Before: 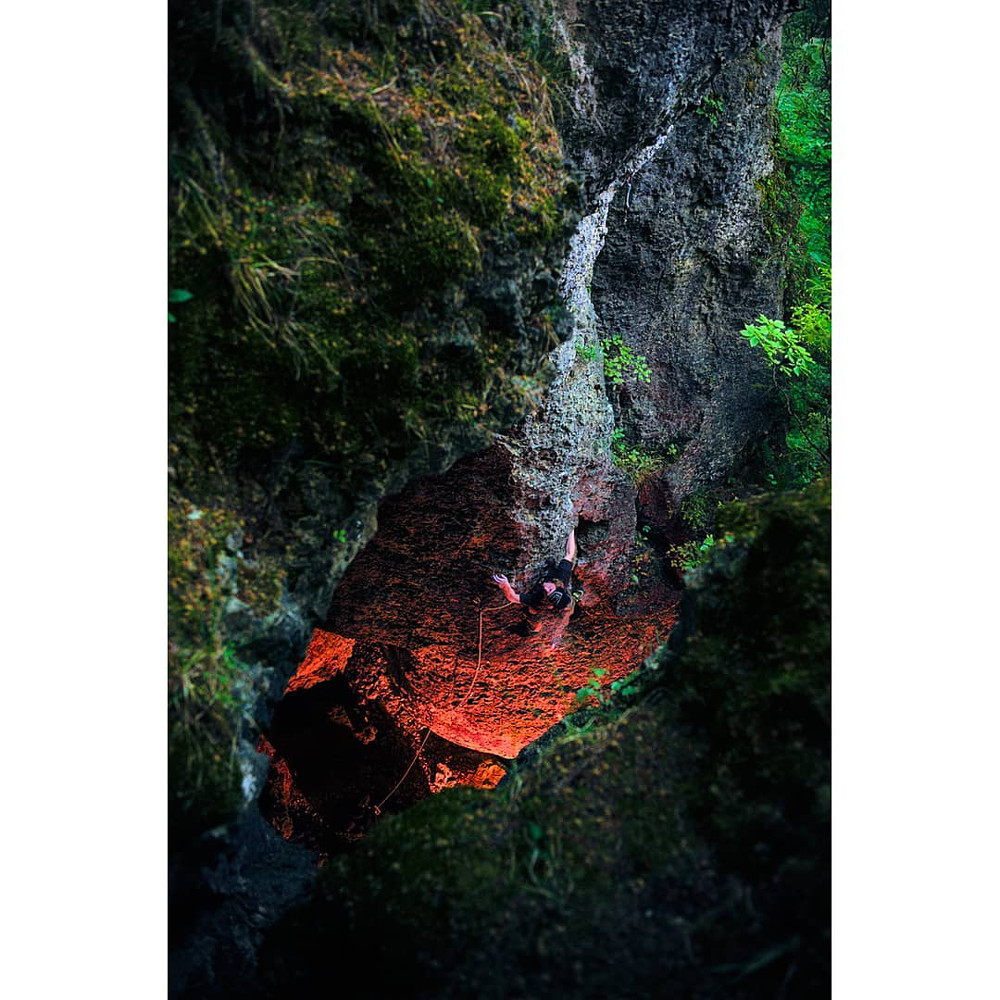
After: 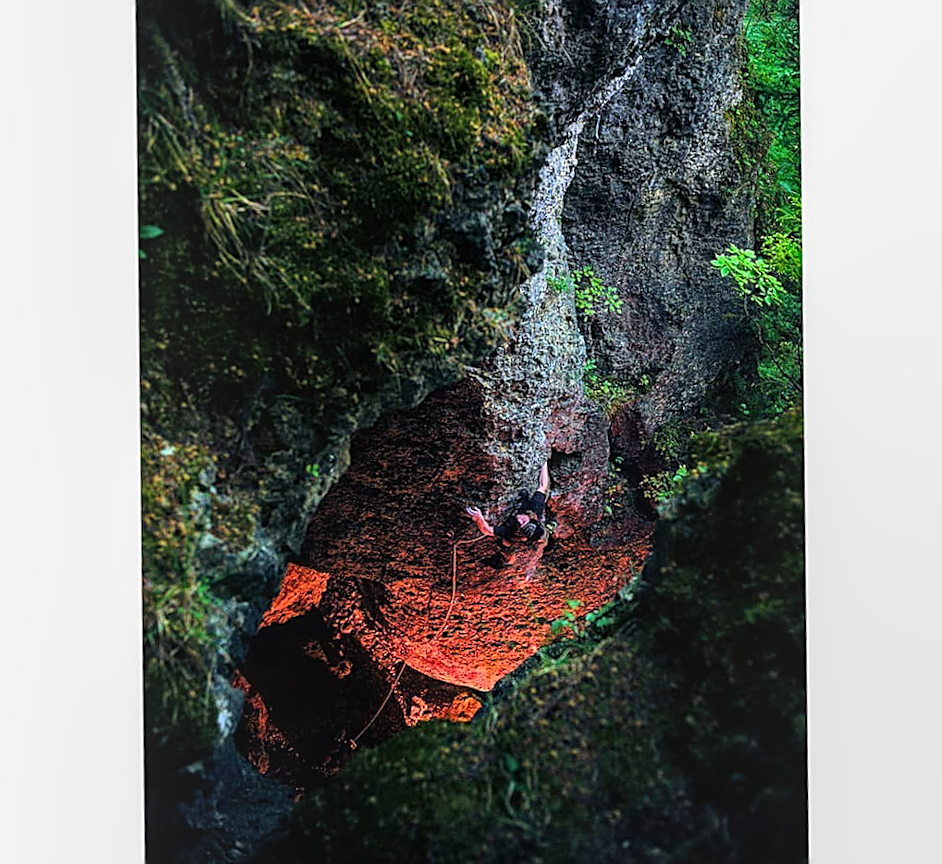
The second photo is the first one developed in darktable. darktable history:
crop and rotate: angle -2.38°
sharpen: on, module defaults
rotate and perspective: rotation -3°, crop left 0.031, crop right 0.968, crop top 0.07, crop bottom 0.93
local contrast: on, module defaults
tone equalizer: on, module defaults
